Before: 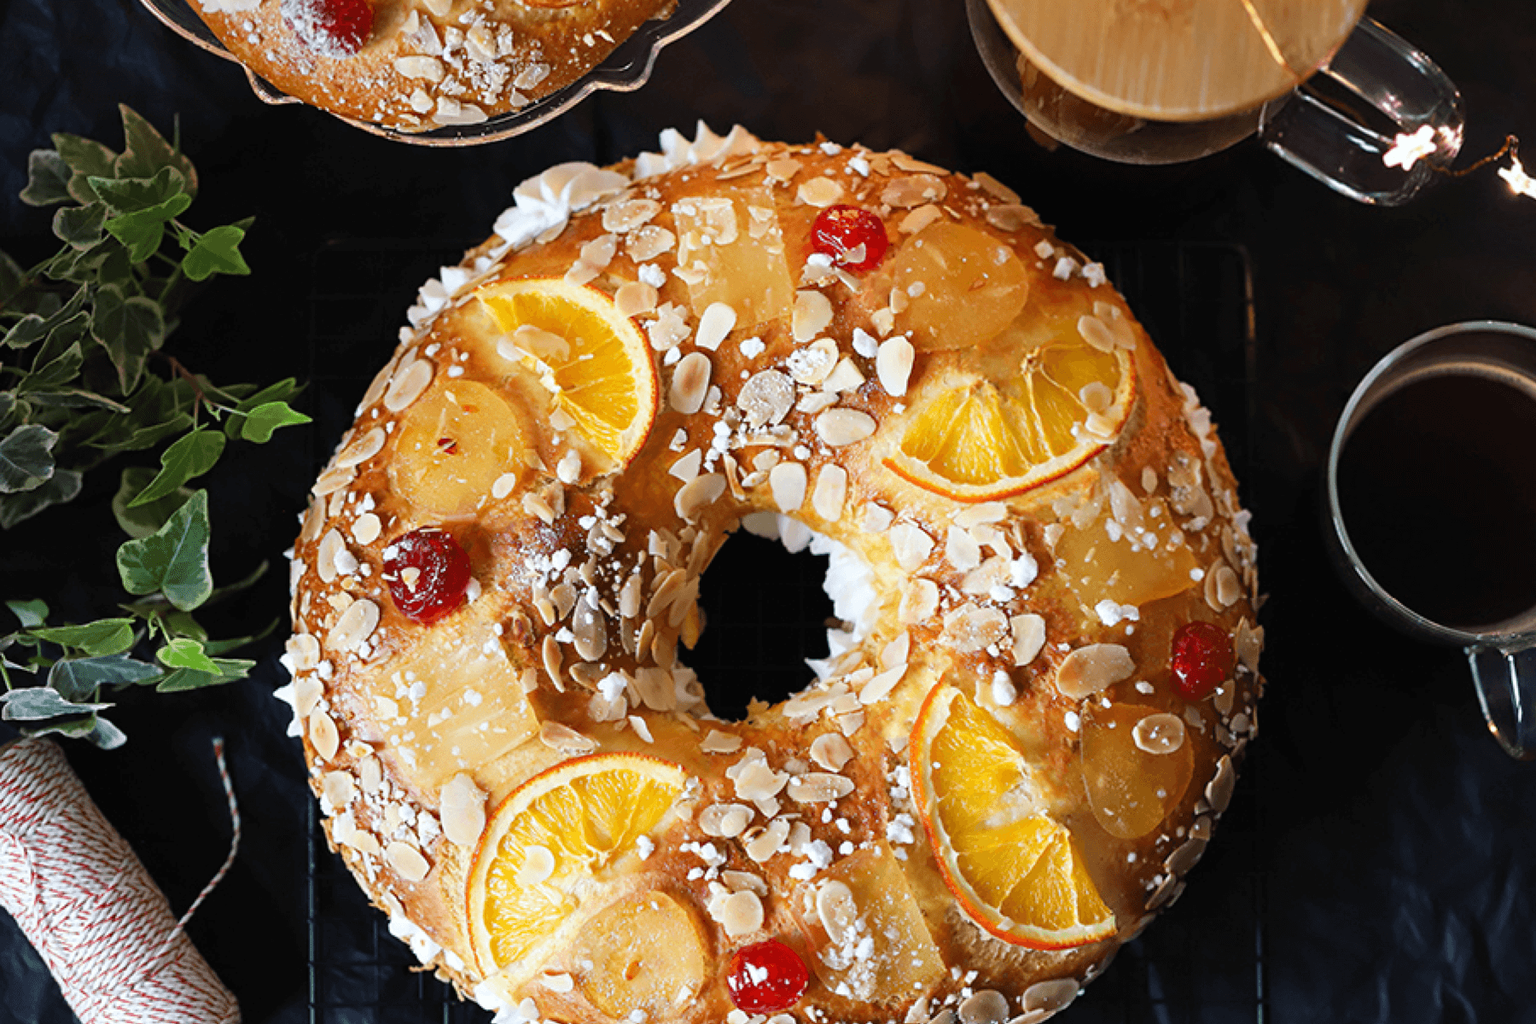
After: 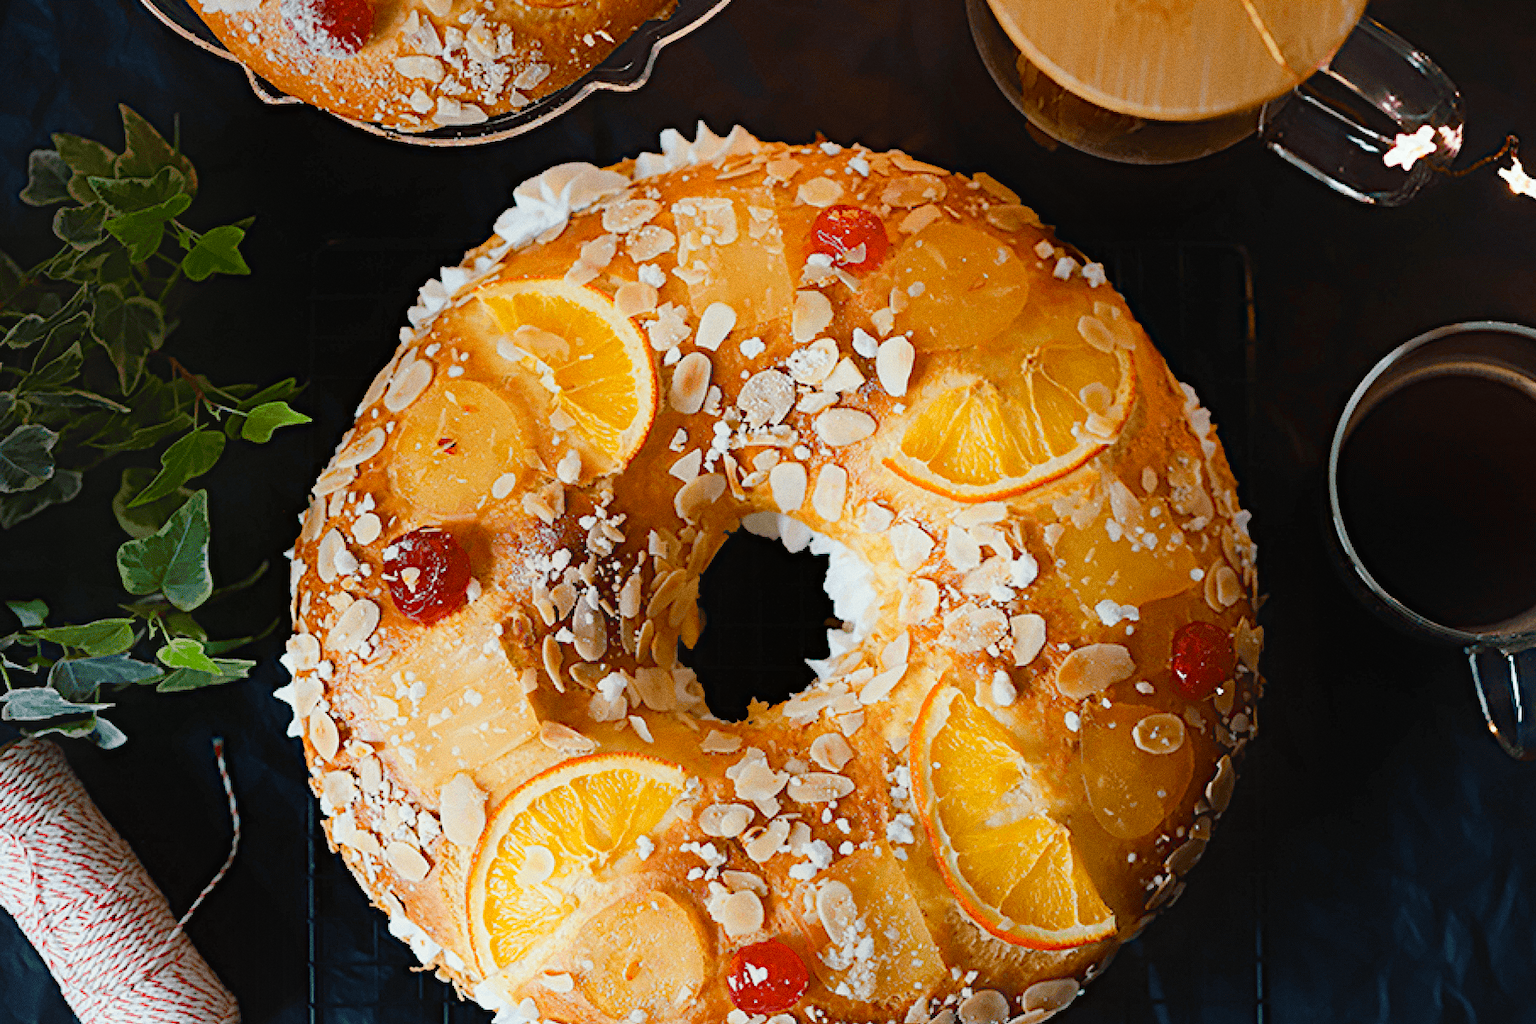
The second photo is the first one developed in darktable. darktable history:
contrast equalizer "soft": octaves 7, y [[0.6 ×6], [0.55 ×6], [0 ×6], [0 ×6], [0 ×6]], mix -1
color balance rgb "basic colorfulness: standard": perceptual saturation grading › global saturation 20%, perceptual saturation grading › highlights -25%, perceptual saturation grading › shadows 25%
color balance rgb "filmic contrast": global offset › luminance 0.5%, perceptual brilliance grading › highlights 10%, perceptual brilliance grading › mid-tones 5%, perceptual brilliance grading › shadows -10%
color balance rgb "blue and orange": shadows lift › chroma 7%, shadows lift › hue 249°, highlights gain › chroma 5%, highlights gain › hue 34.5°
diffuse or sharpen "sharpen demosaicing: AA filter": edge sensitivity 1, 1st order anisotropy 100%, 2nd order anisotropy 100%, 3rd order anisotropy 100%, 4th order anisotropy 100%, 1st order speed -25%, 2nd order speed -25%, 3rd order speed -25%, 4th order speed -25%
diffuse or sharpen "1": radius span 32, 1st order speed 50%, 2nd order speed 50%, 3rd order speed 50%, 4th order speed 50% | blend: blend mode normal, opacity 25%; mask: uniform (no mask)
grain: coarseness 0.47 ISO
rgb primaries "nice": tint hue 2.13°, tint purity 0.7%, red hue 0.028, red purity 1.09, green hue 0.023, green purity 1.08, blue hue -0.084, blue purity 1.17
